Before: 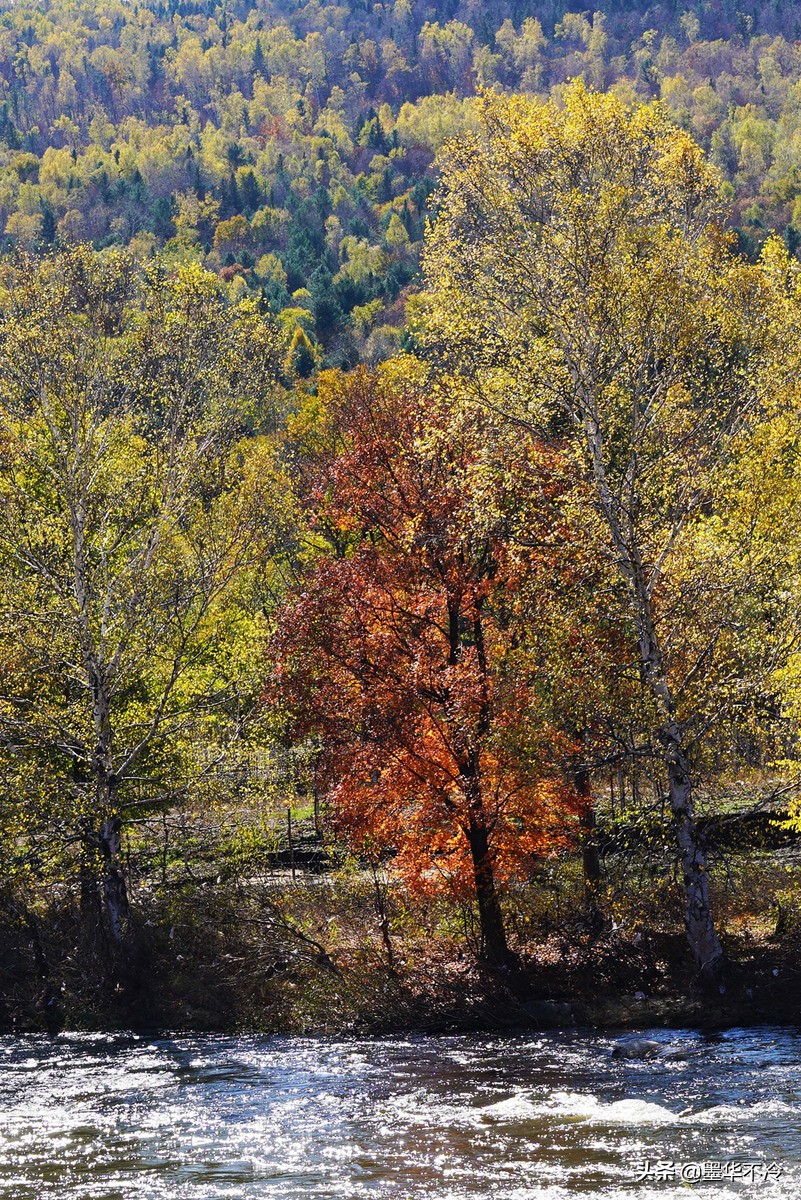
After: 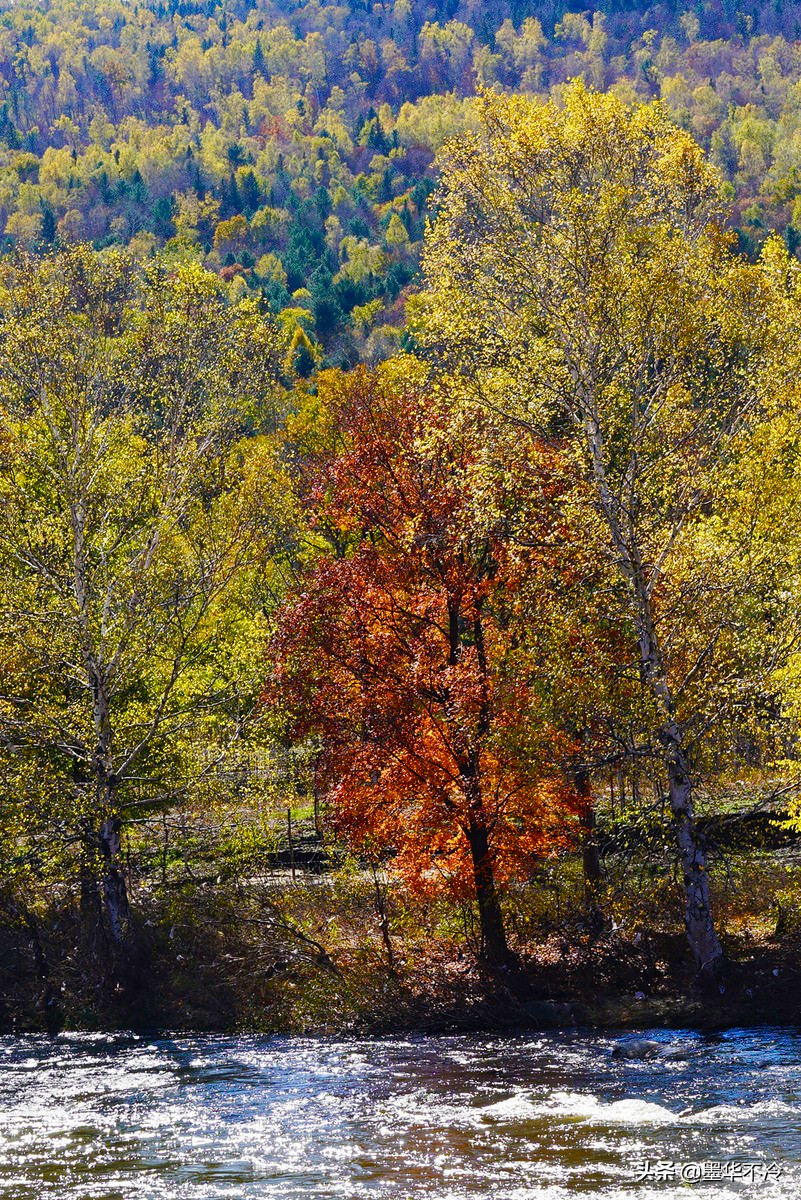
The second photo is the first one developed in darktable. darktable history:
color balance rgb: perceptual saturation grading › global saturation 20%, perceptual saturation grading › highlights -25.152%, perceptual saturation grading › shadows 49.509%, global vibrance 20%
